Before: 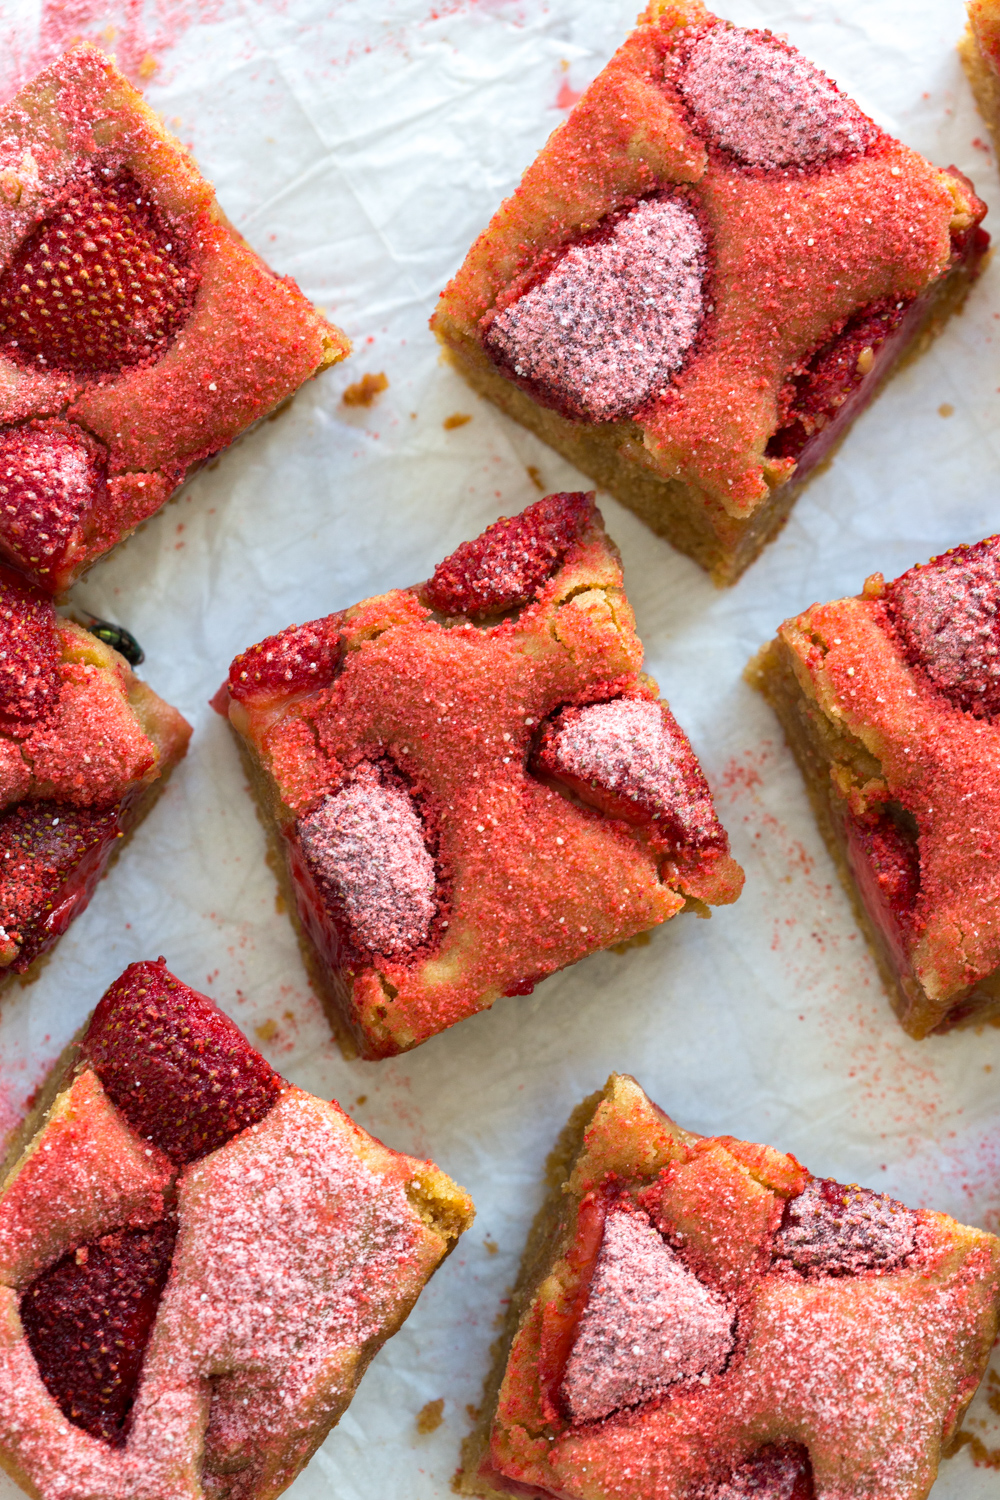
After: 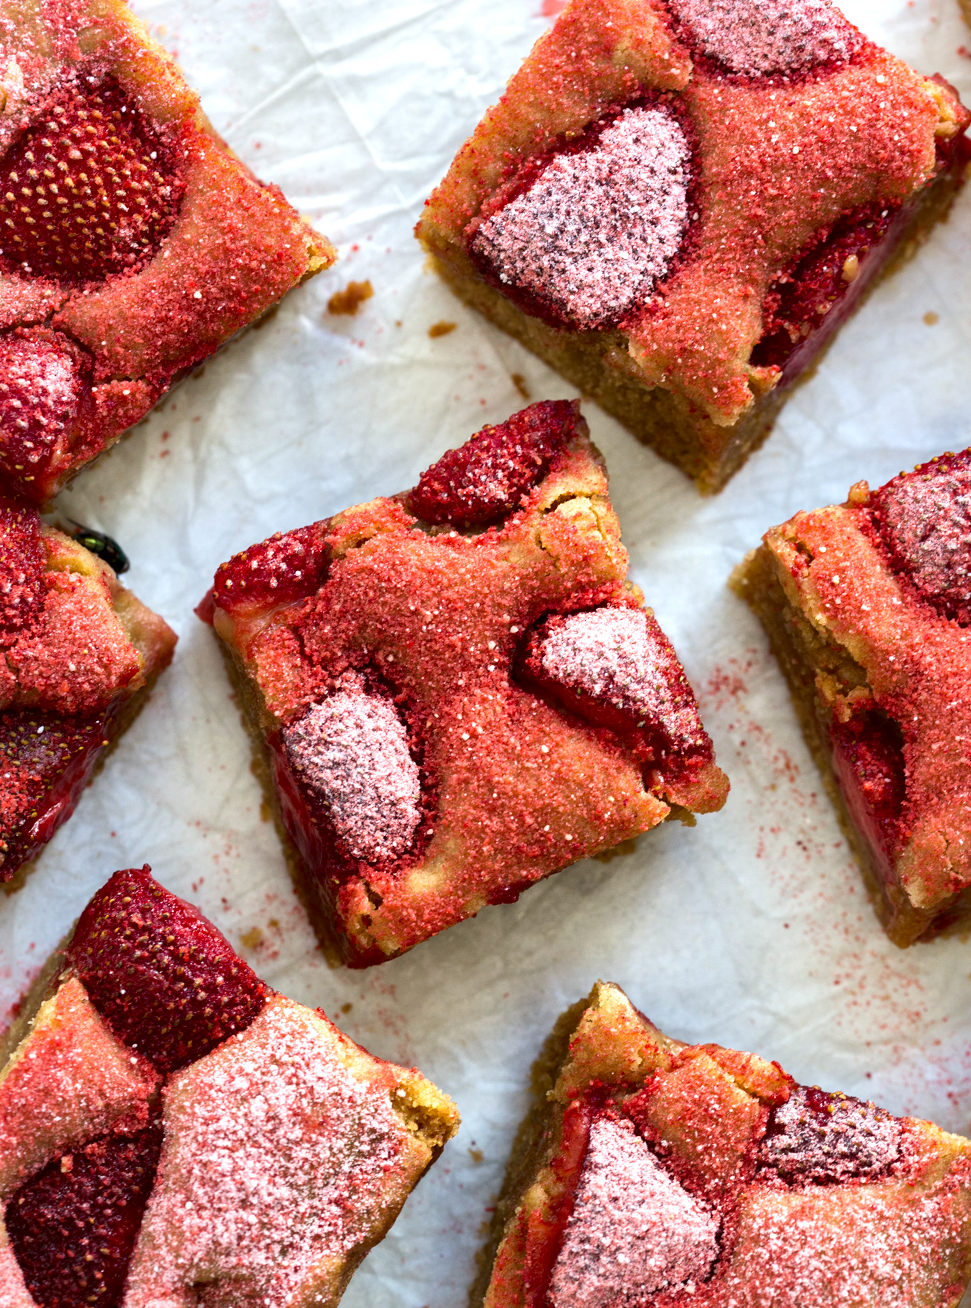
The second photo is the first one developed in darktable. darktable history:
local contrast: mode bilateral grid, contrast 70, coarseness 75, detail 180%, midtone range 0.2
crop: left 1.507%, top 6.147%, right 1.379%, bottom 6.637%
